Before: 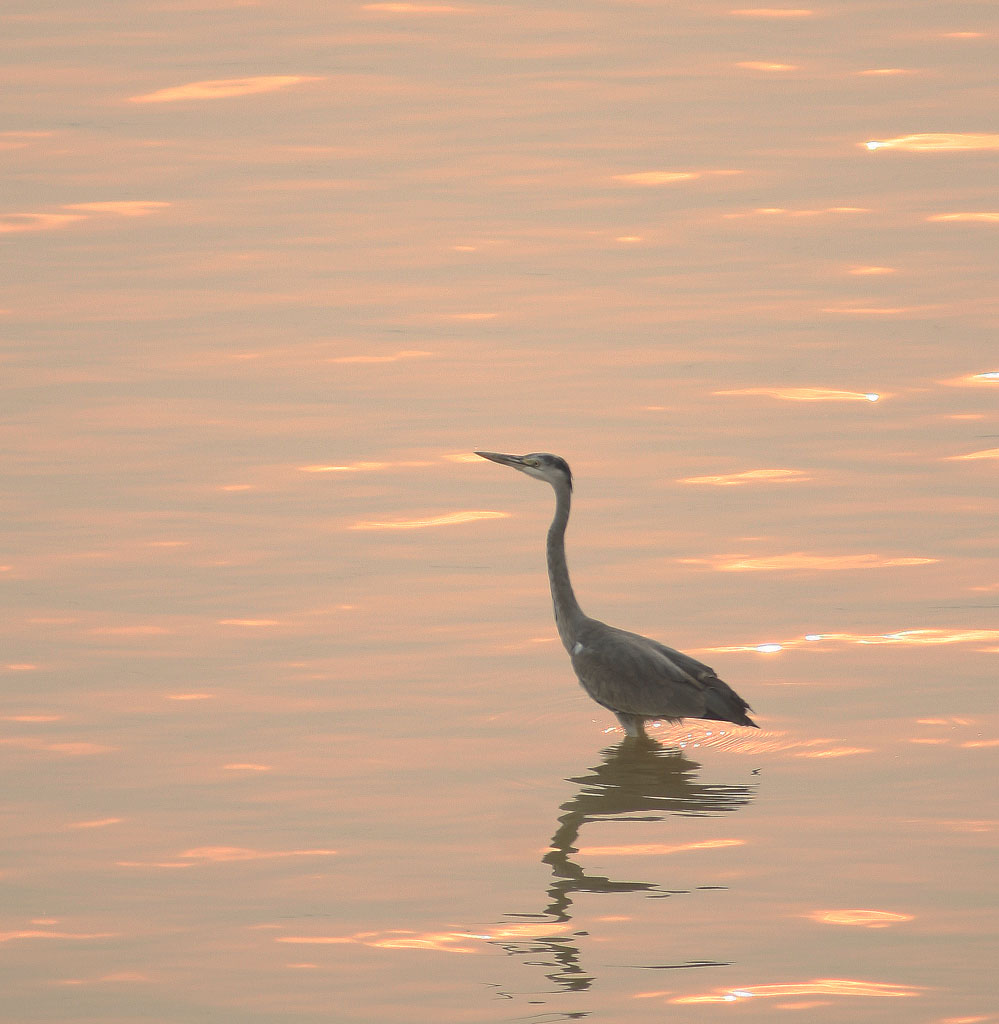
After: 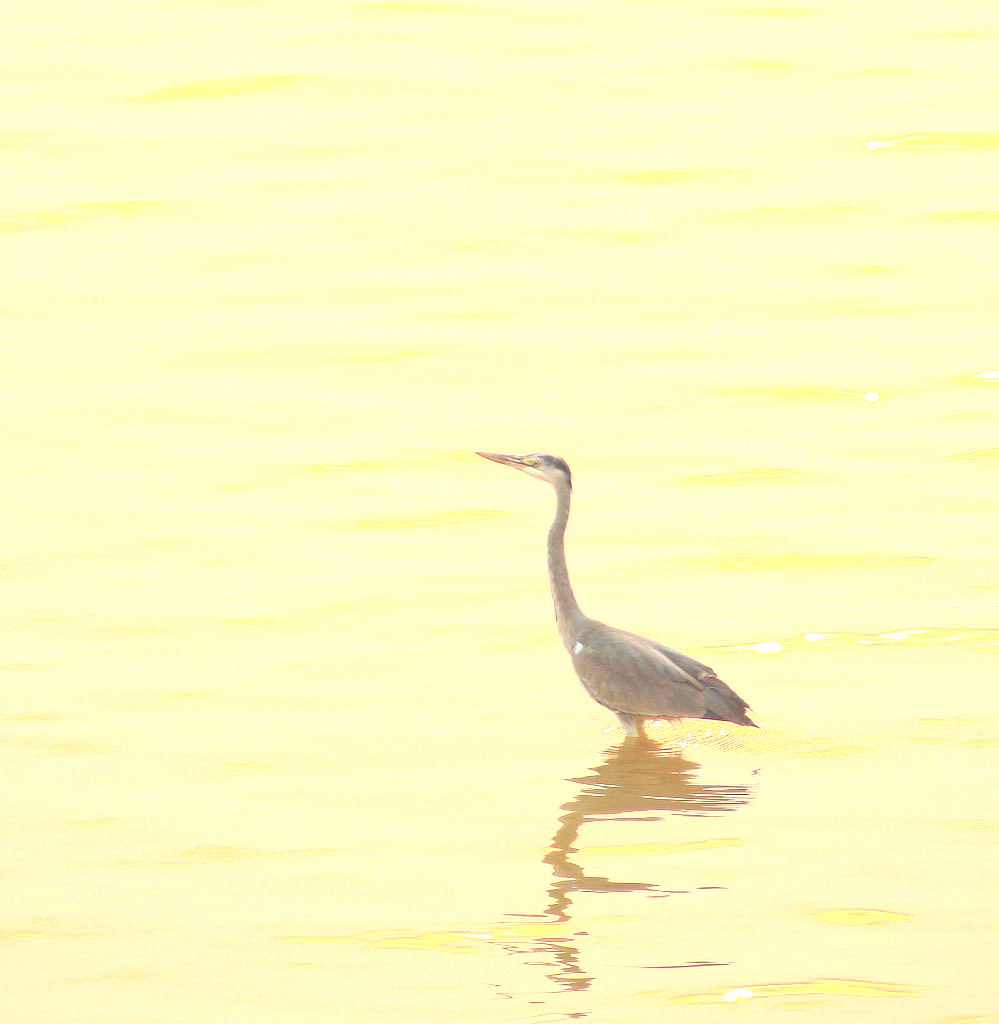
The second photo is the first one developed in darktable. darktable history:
contrast brightness saturation: contrast 0.07, brightness 0.18, saturation 0.4
exposure: black level correction 0, exposure 1.6 EV, compensate exposure bias true, compensate highlight preservation false
